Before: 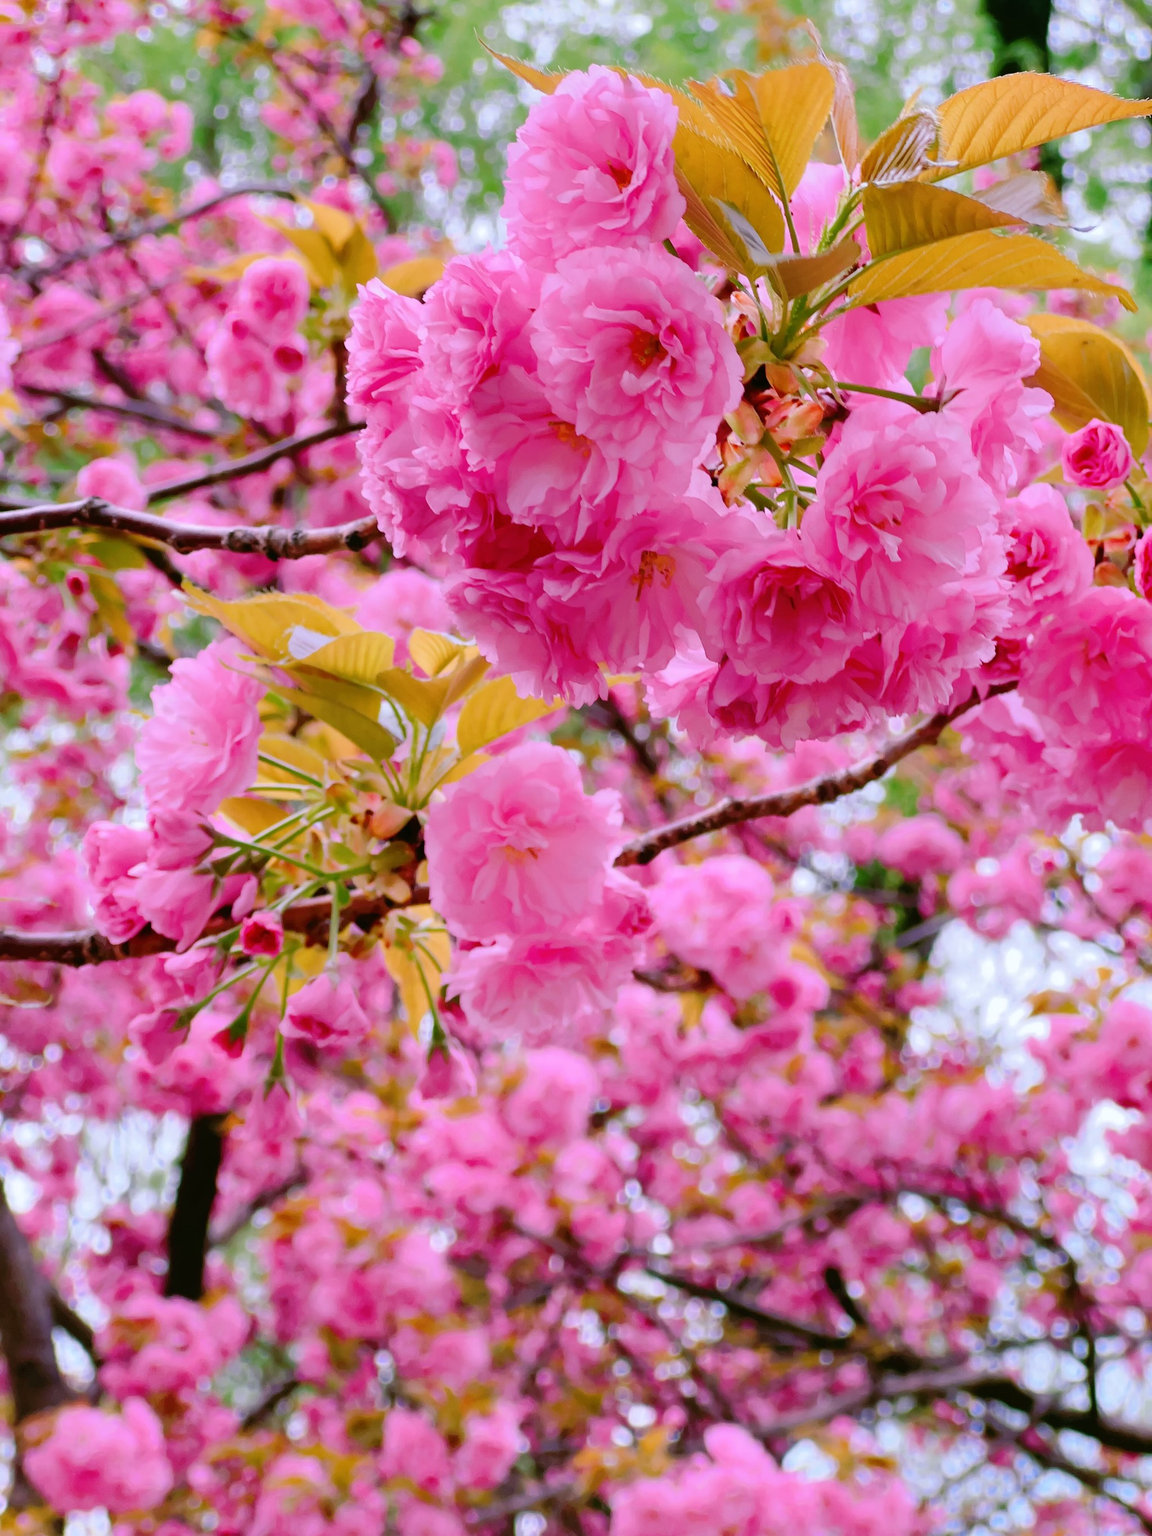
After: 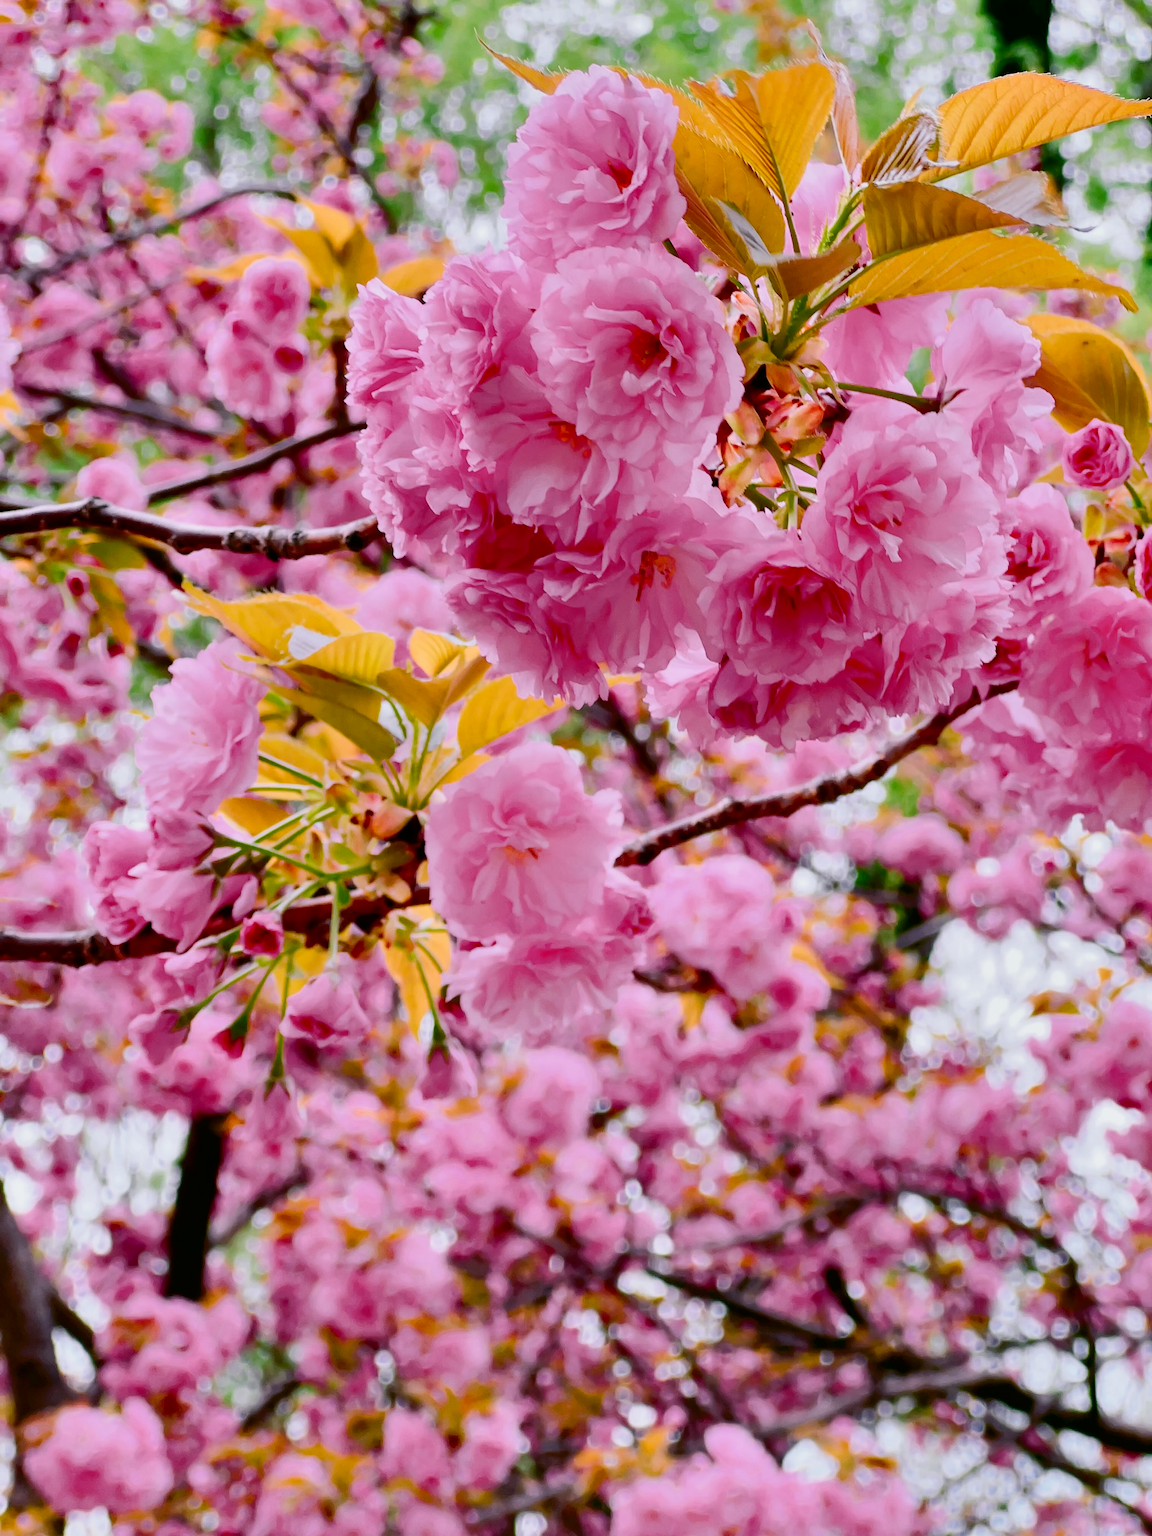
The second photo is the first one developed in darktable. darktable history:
color zones: curves: ch1 [(0.25, 0.61) (0.75, 0.248)]
contrast brightness saturation: contrast 0.28
shadows and highlights: soften with gaussian
filmic rgb: black relative exposure -15 EV, white relative exposure 3 EV, threshold 6 EV, target black luminance 0%, hardness 9.27, latitude 99%, contrast 0.912, shadows ↔ highlights balance 0.505%, add noise in highlights 0, color science v3 (2019), use custom middle-gray values true, iterations of high-quality reconstruction 0, contrast in highlights soft, enable highlight reconstruction true
